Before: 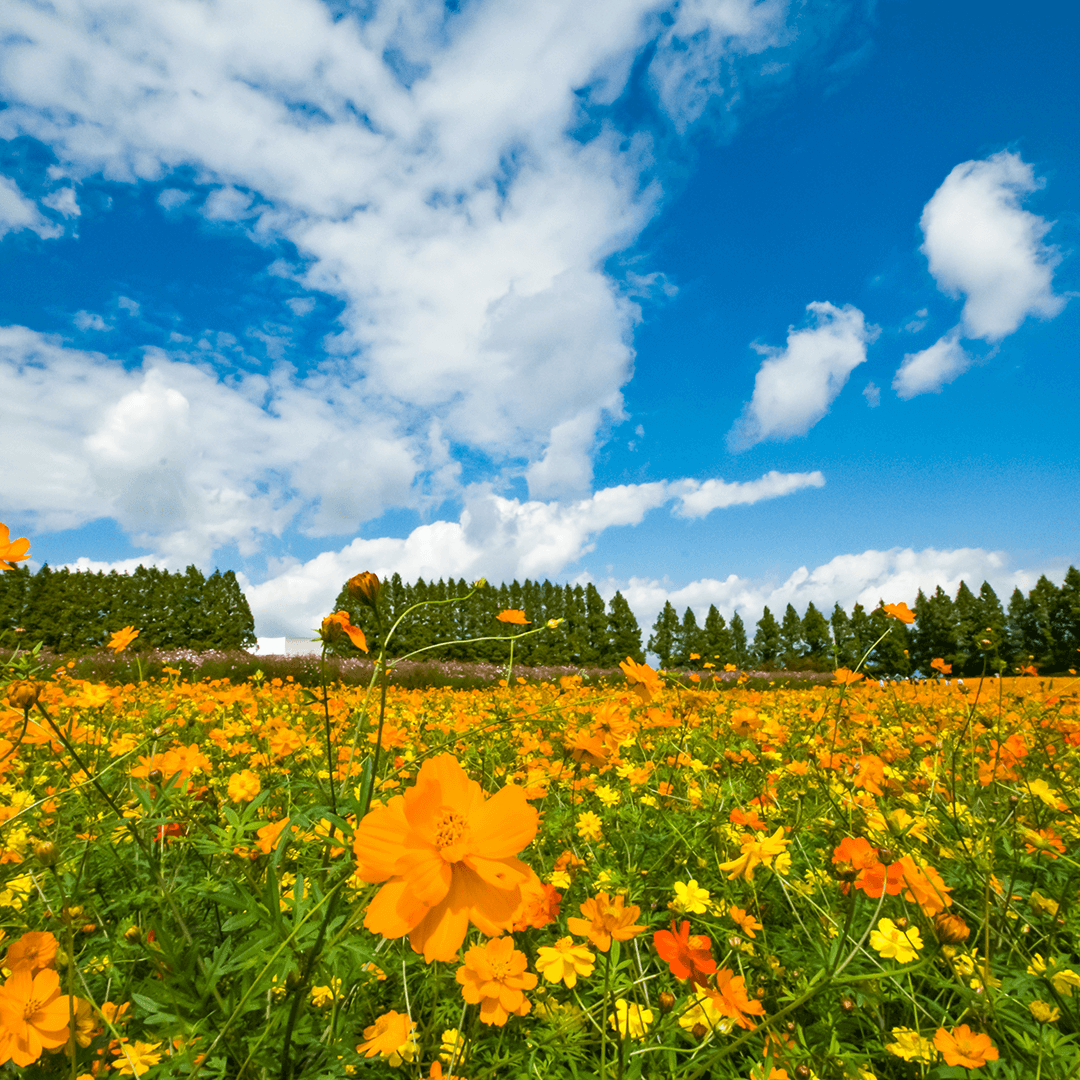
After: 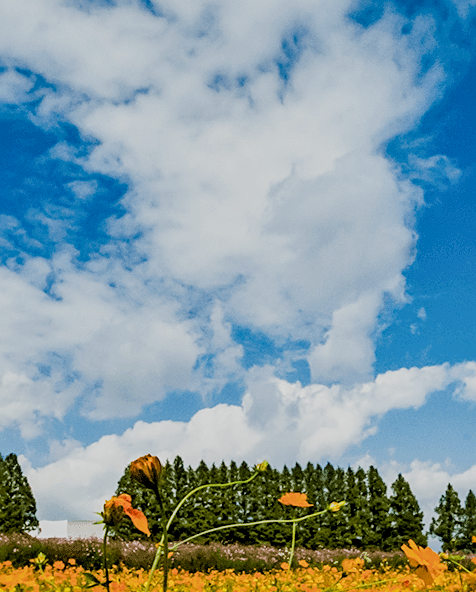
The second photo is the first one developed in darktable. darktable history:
shadows and highlights: shadows 37.27, highlights -28.18, soften with gaussian
filmic rgb: black relative exposure -4.14 EV, white relative exposure 5.1 EV, hardness 2.11, contrast 1.165
local contrast: on, module defaults
sharpen: on, module defaults
crop: left 20.248%, top 10.86%, right 35.675%, bottom 34.321%
